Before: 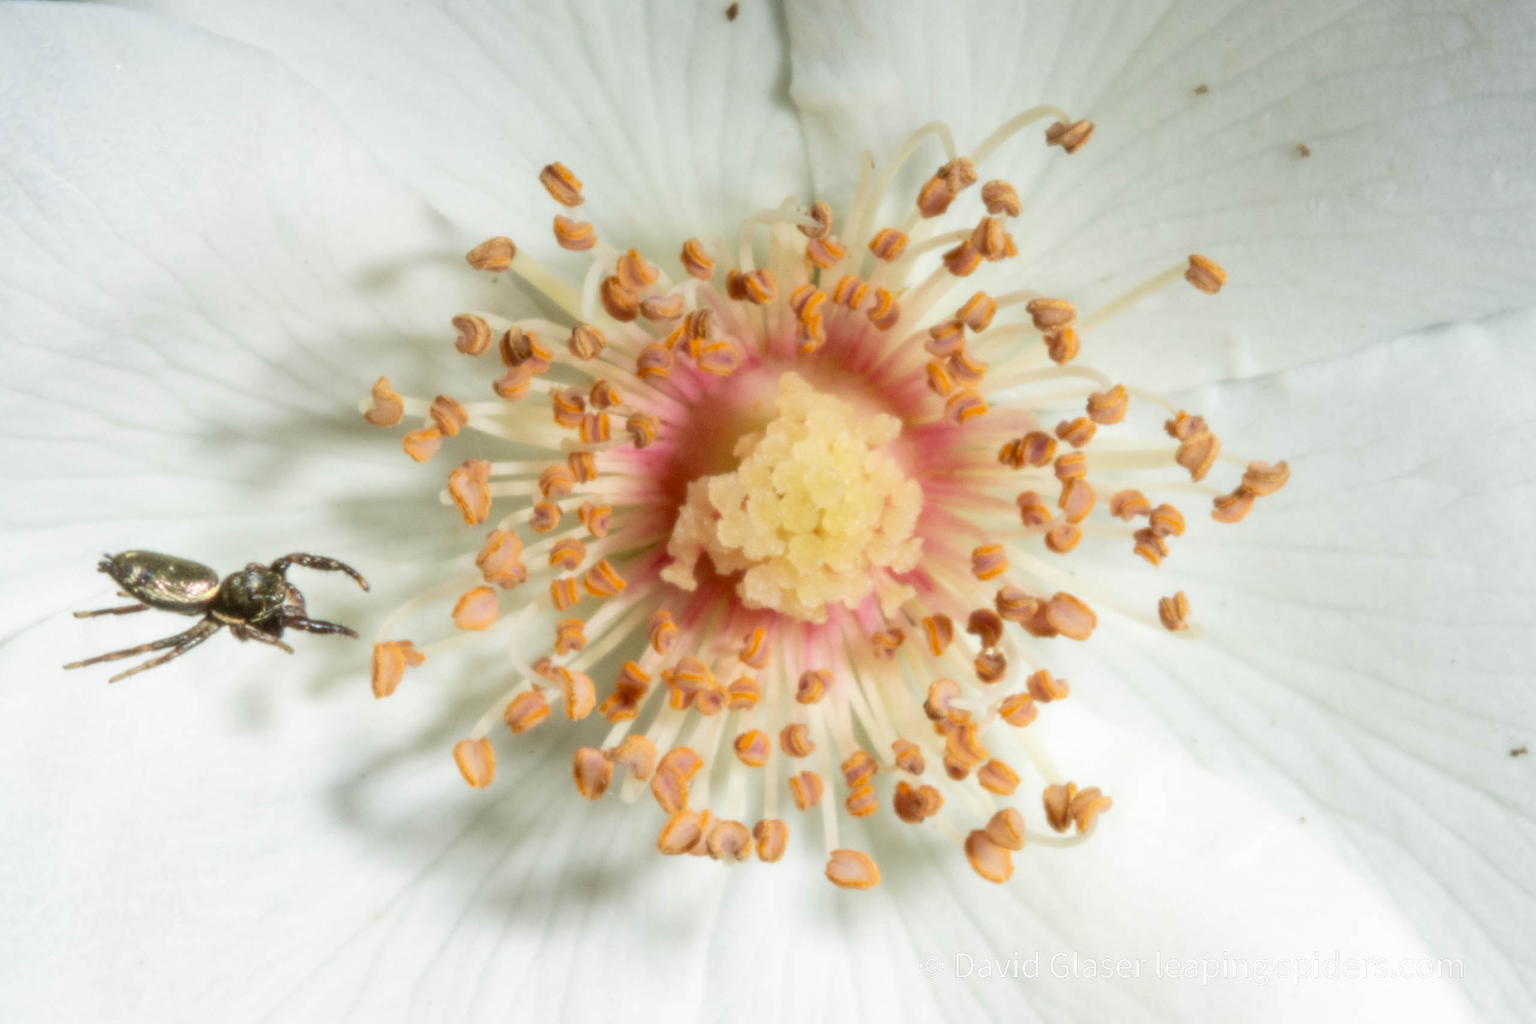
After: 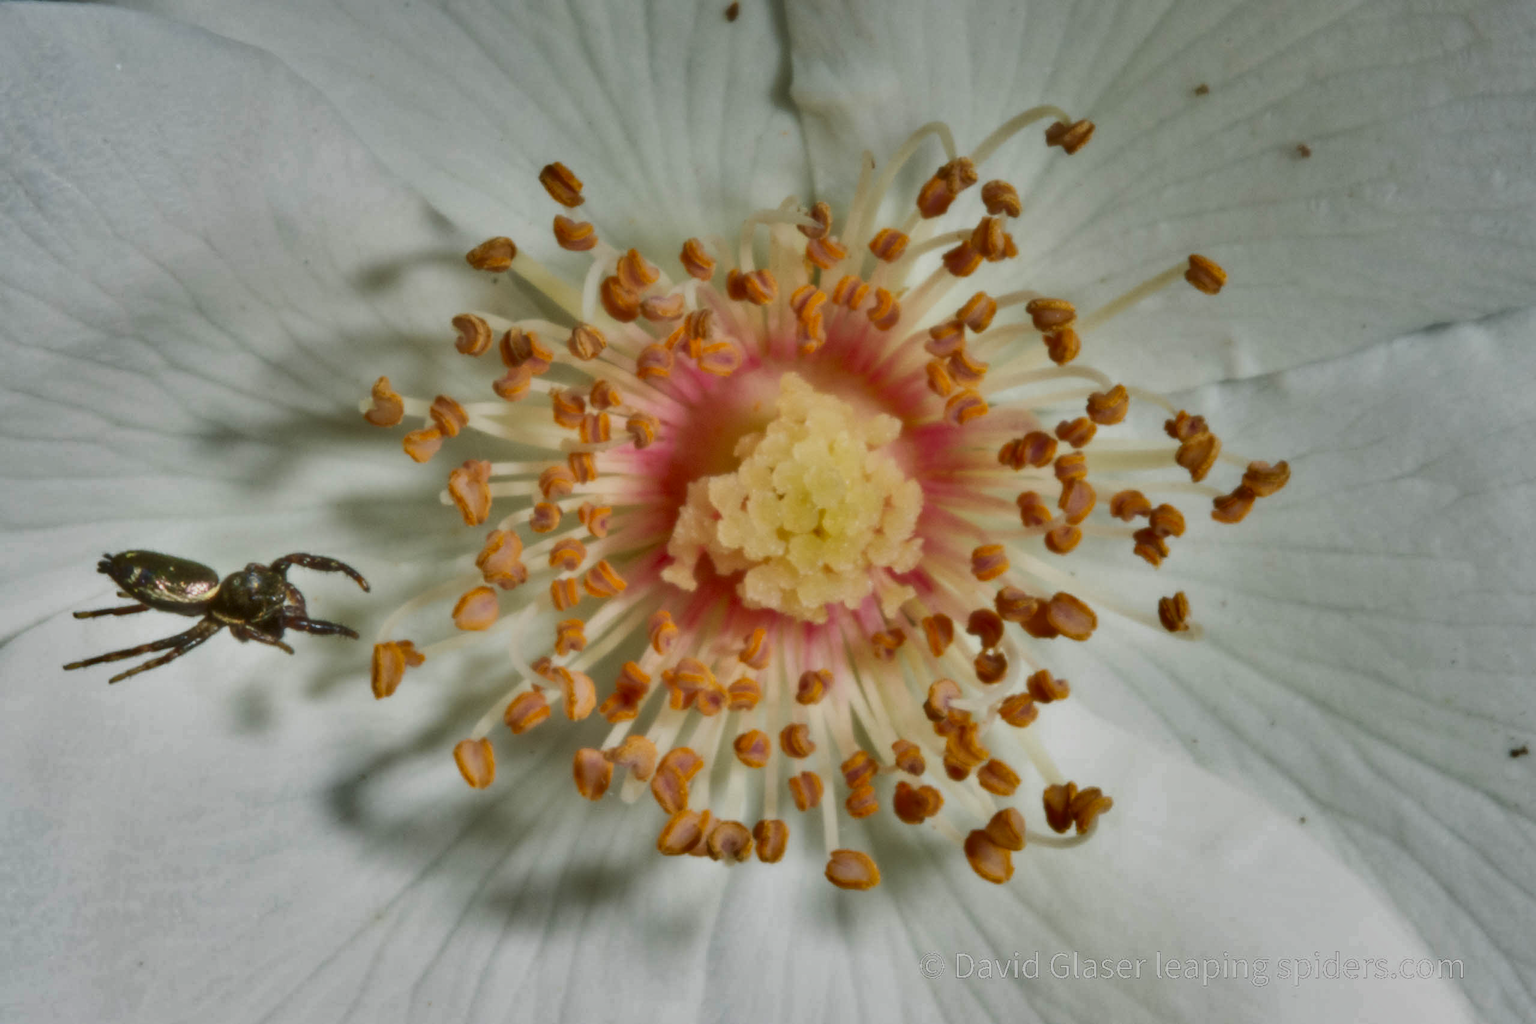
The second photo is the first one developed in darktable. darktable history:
shadows and highlights: shadows 80.36, white point adjustment -8.92, highlights -61.22, soften with gaussian
